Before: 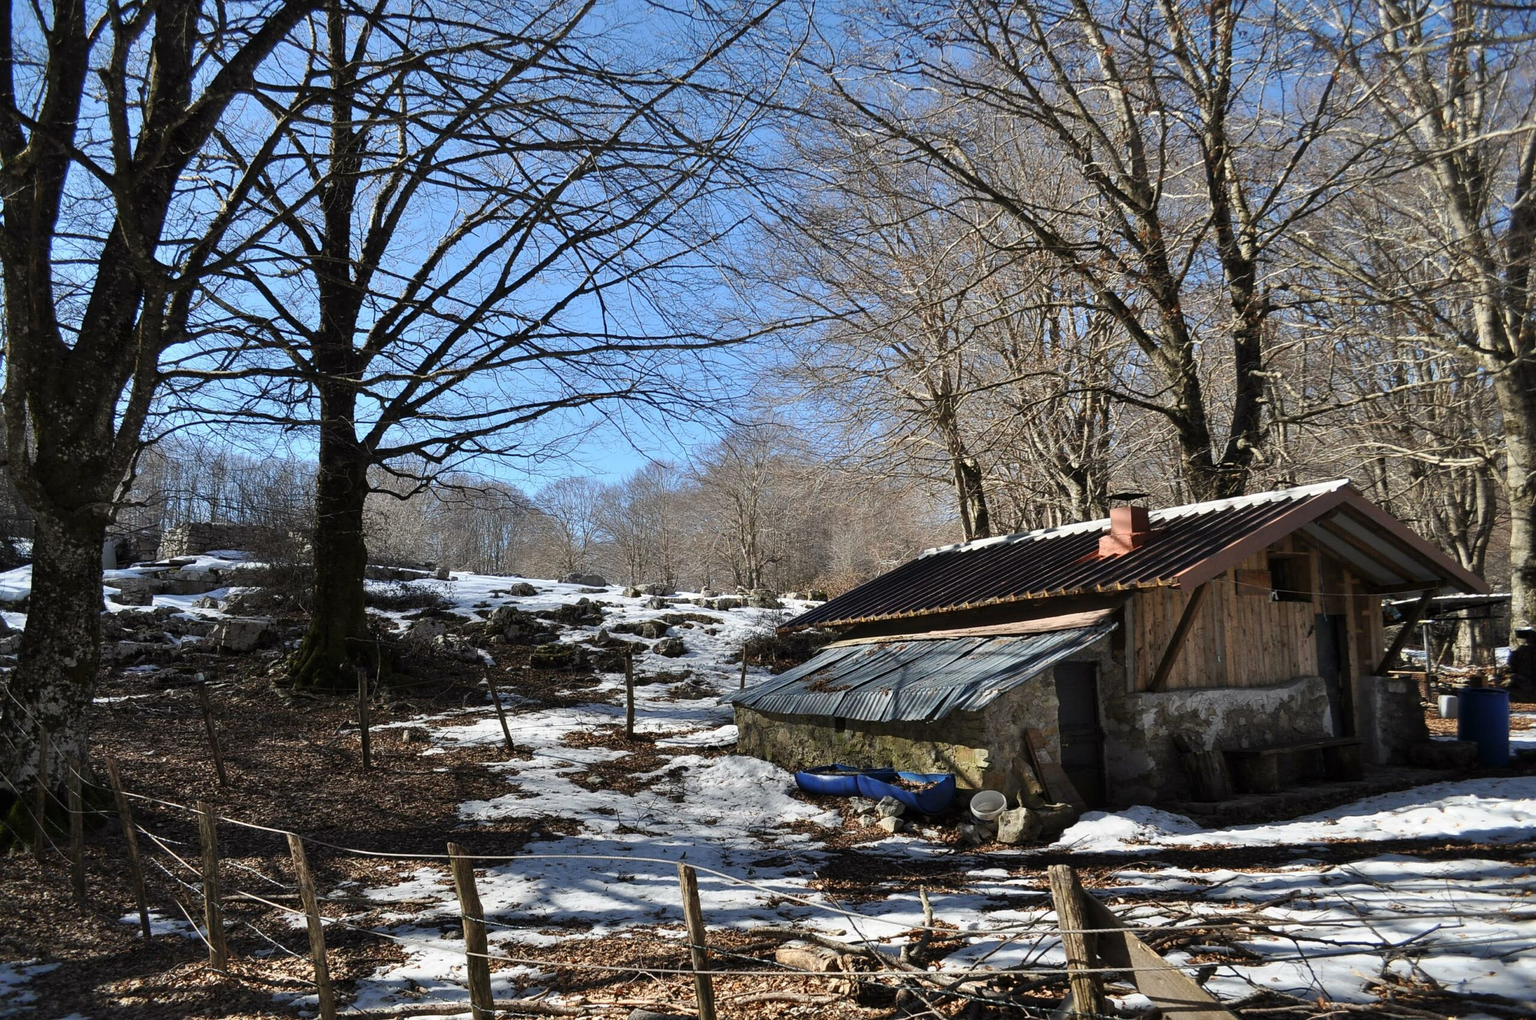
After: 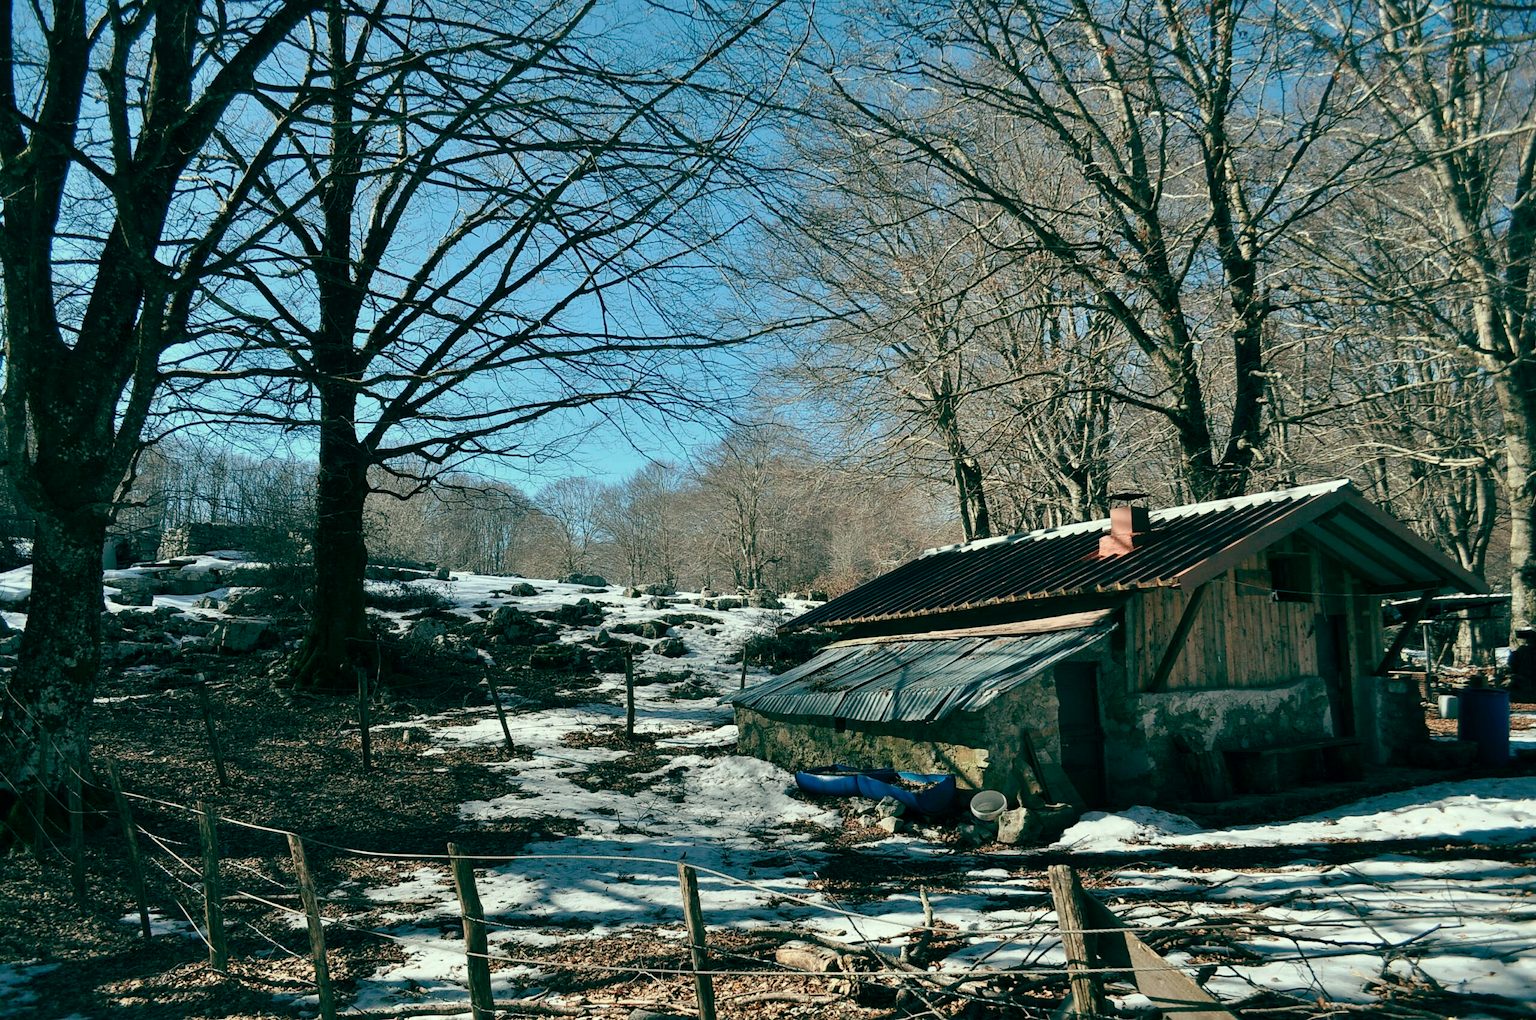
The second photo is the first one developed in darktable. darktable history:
color correction: highlights a* -2.24, highlights b* -18.1
color balance: mode lift, gamma, gain (sRGB), lift [1, 0.69, 1, 1], gamma [1, 1.482, 1, 1], gain [1, 1, 1, 0.802]
